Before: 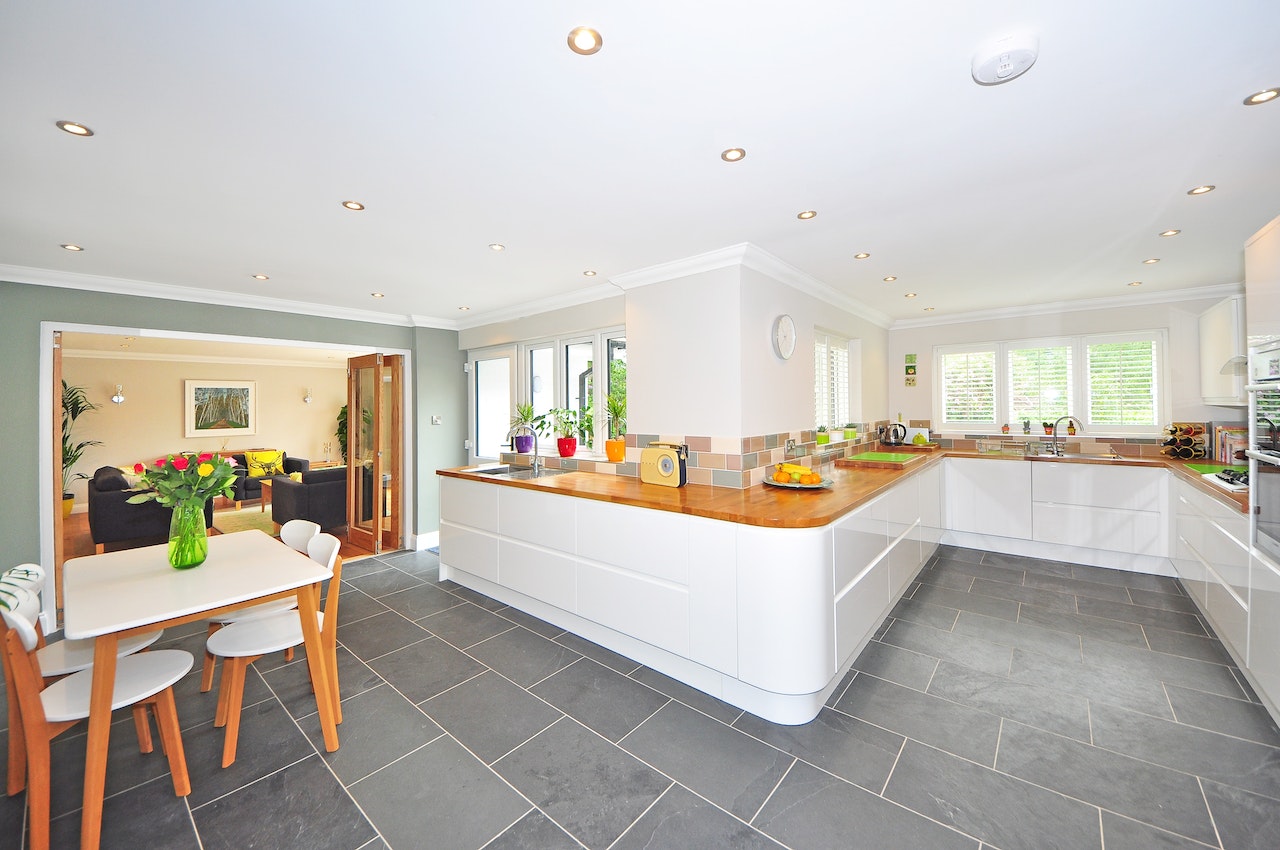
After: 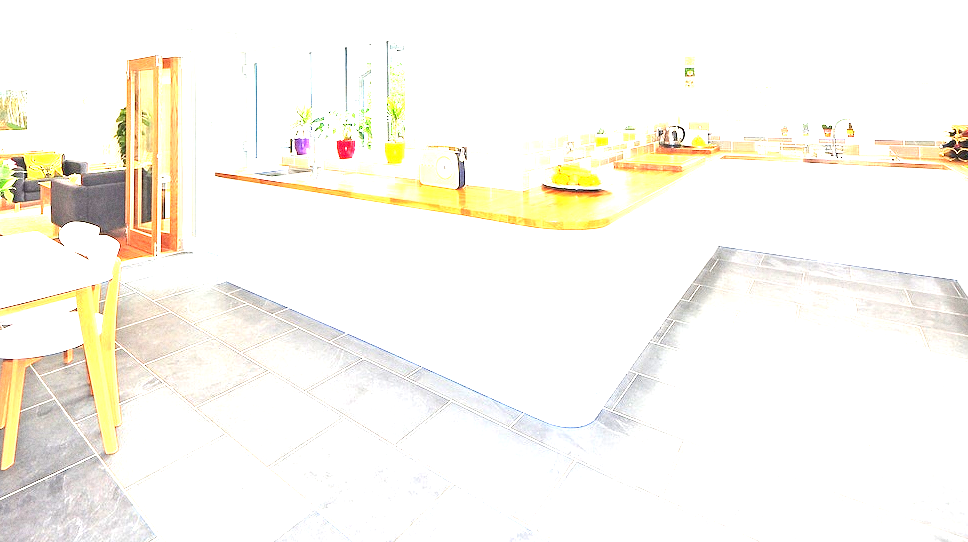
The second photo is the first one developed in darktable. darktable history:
crop and rotate: left 17.299%, top 35.115%, right 7.015%, bottom 1.024%
grain: coarseness 0.09 ISO
exposure: exposure 2.25 EV, compensate highlight preservation false
